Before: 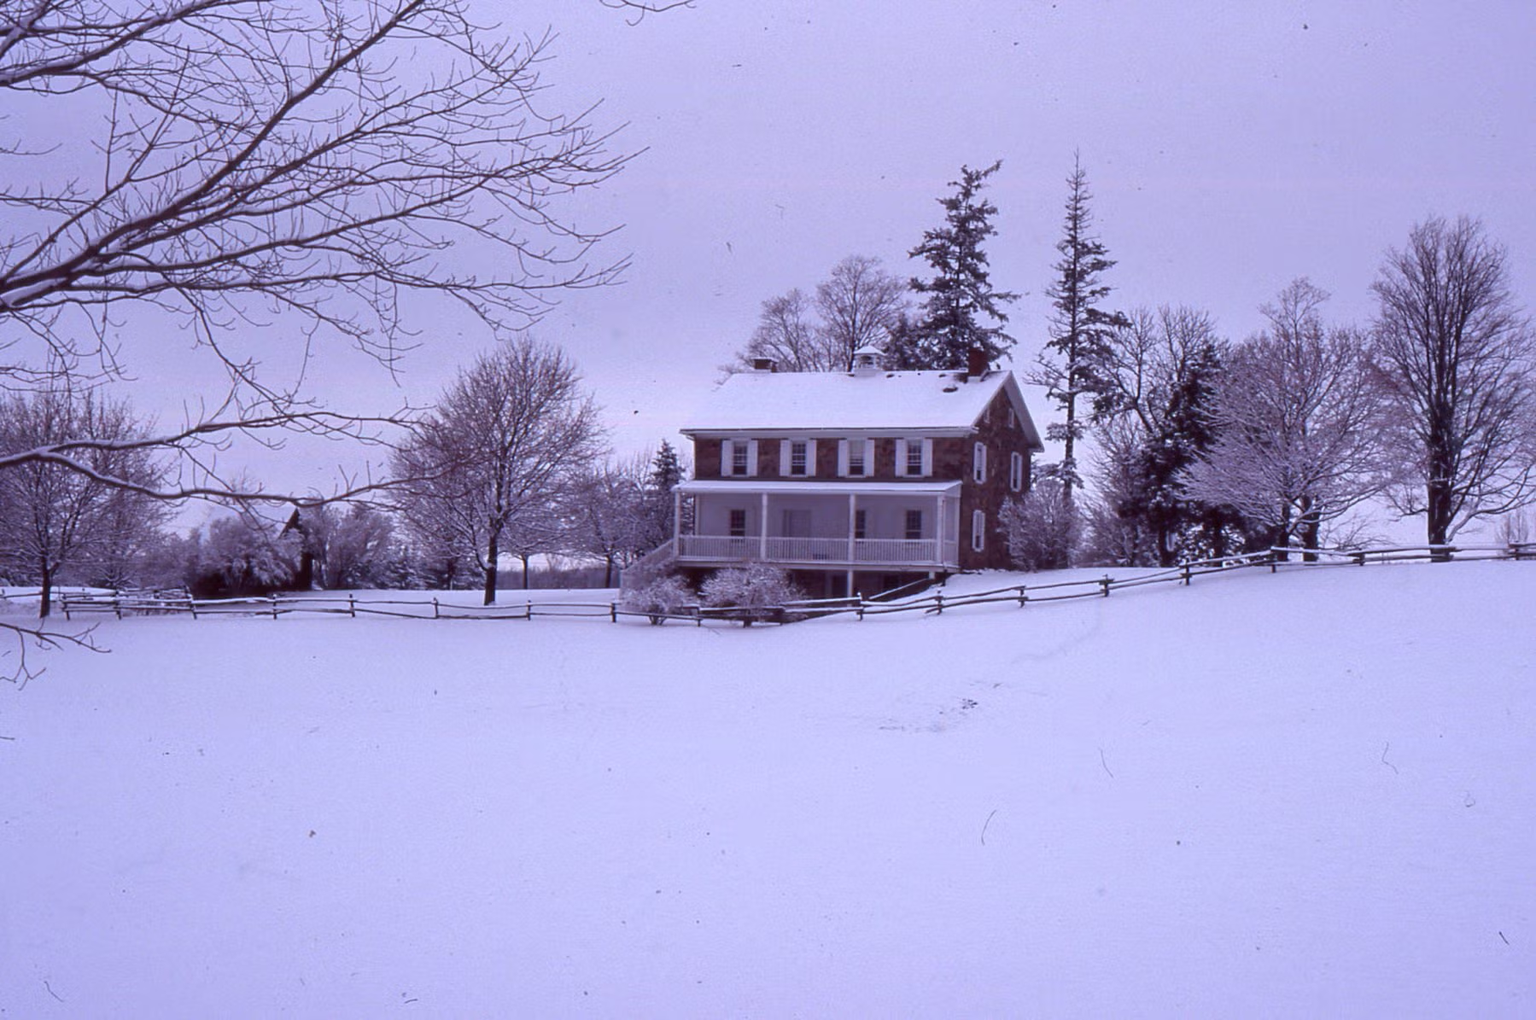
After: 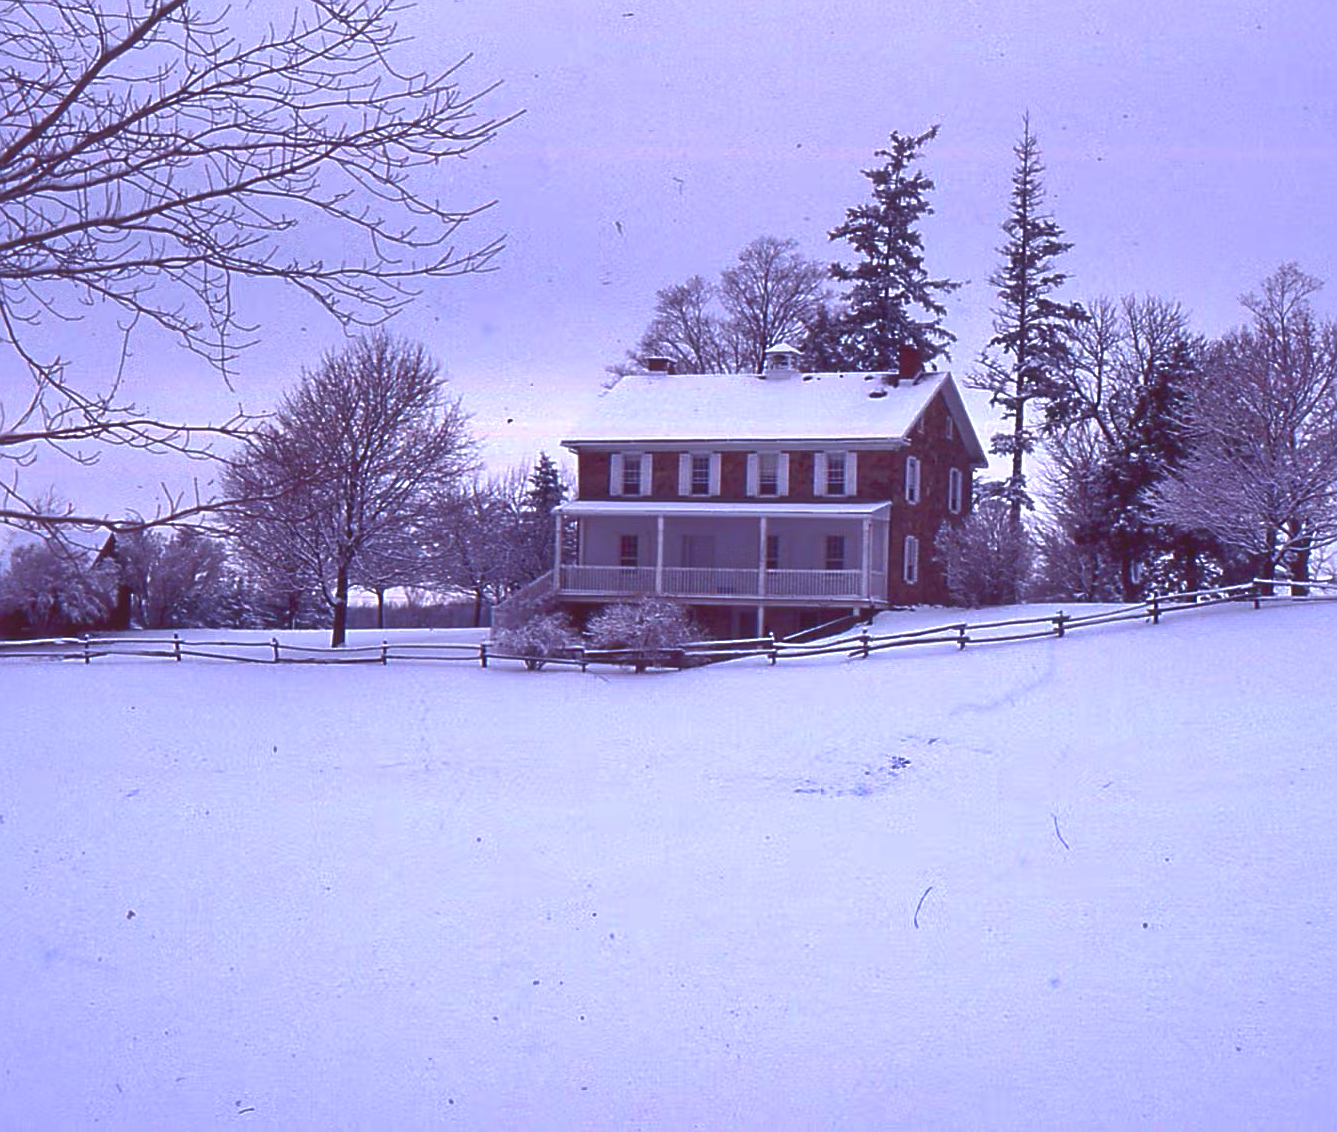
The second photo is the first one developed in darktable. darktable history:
sharpen: on, module defaults
crop and rotate: left 13.074%, top 5.253%, right 12.594%
shadows and highlights: highlights color adjustment 89.55%
contrast brightness saturation: contrast 0.092, saturation 0.281
tone curve: curves: ch0 [(0, 0.081) (0.483, 0.453) (0.881, 0.992)], color space Lab, independent channels, preserve colors none
